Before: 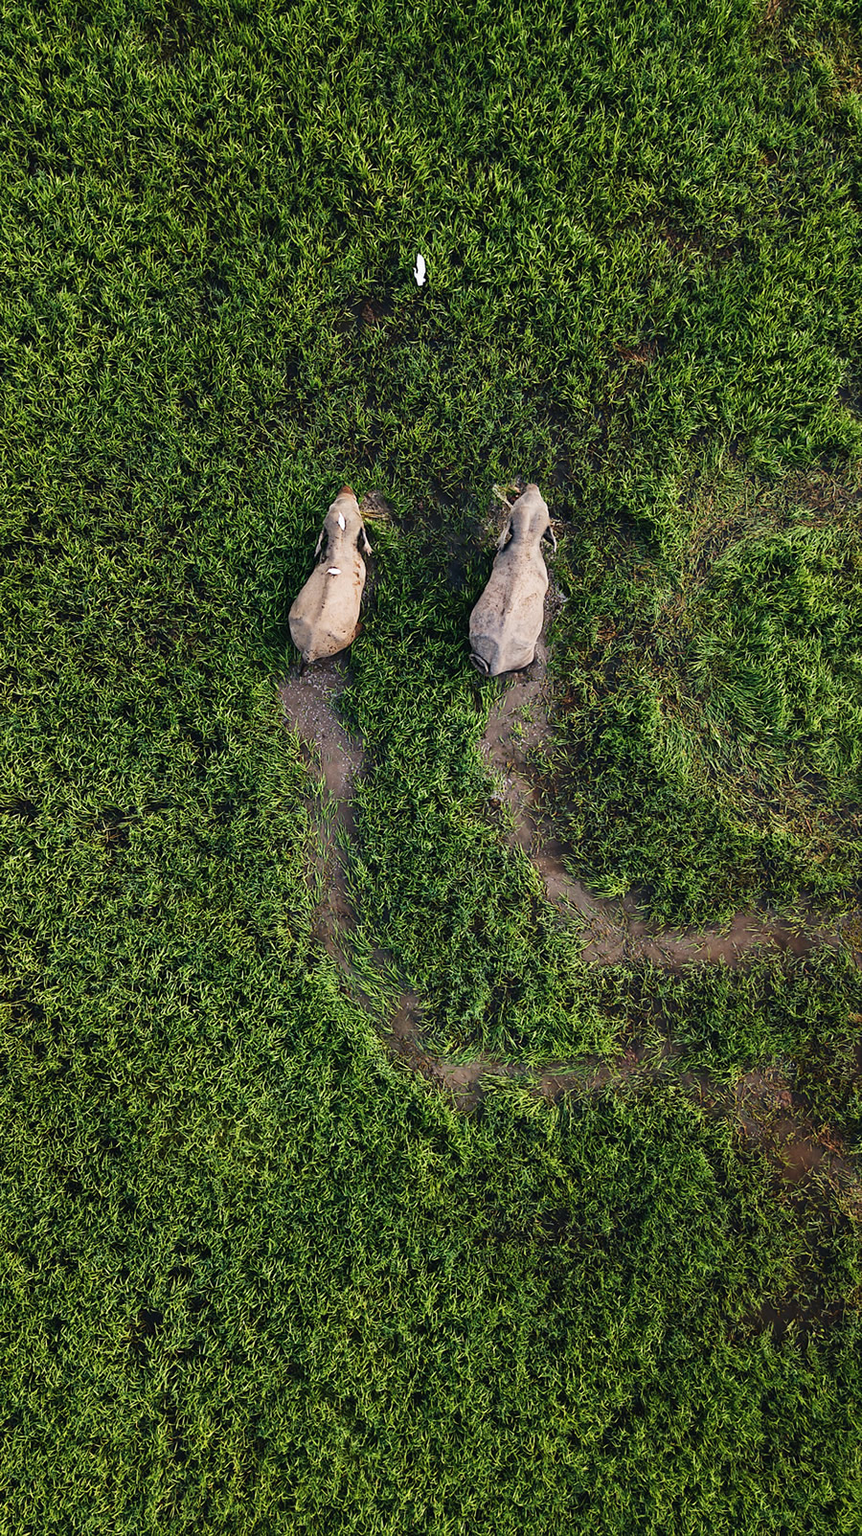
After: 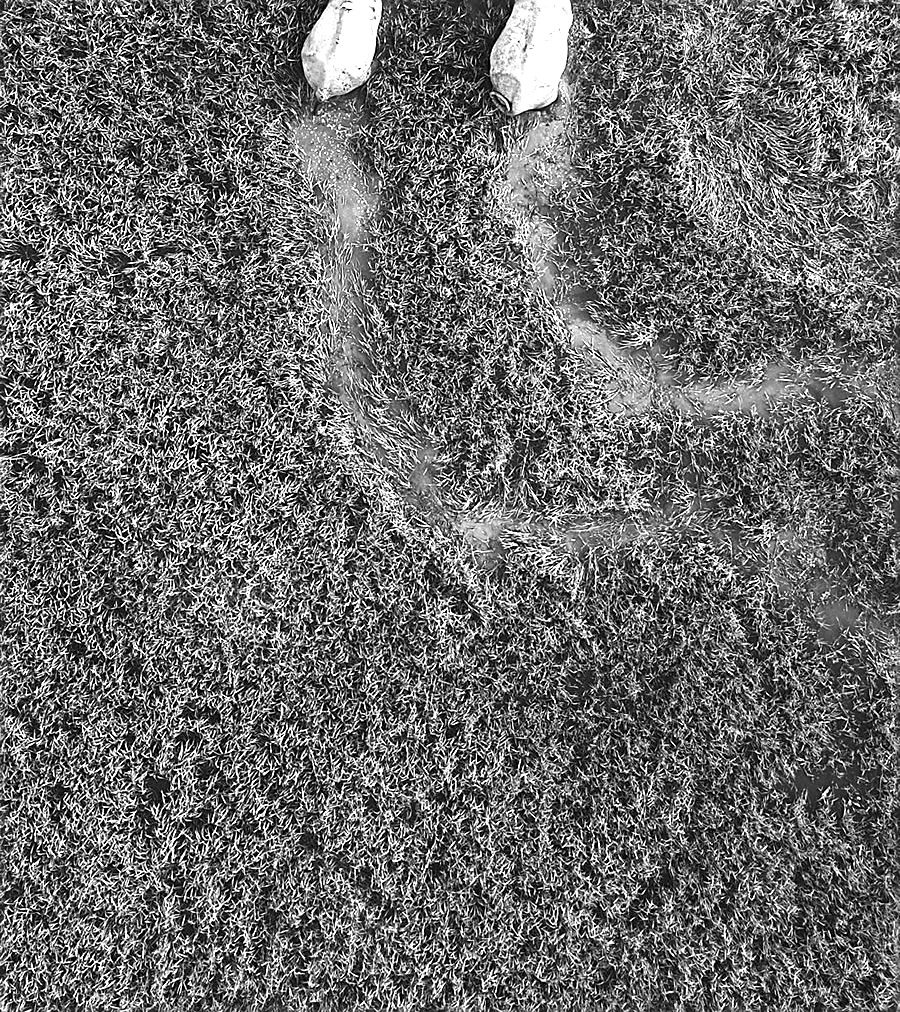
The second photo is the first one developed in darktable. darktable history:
exposure: black level correction 0, exposure 1.595 EV, compensate highlight preservation false
color zones: curves: ch0 [(0, 0.5) (0.125, 0.4) (0.25, 0.5) (0.375, 0.4) (0.5, 0.4) (0.625, 0.6) (0.75, 0.6) (0.875, 0.5)]; ch1 [(0, 0.35) (0.125, 0.45) (0.25, 0.35) (0.375, 0.35) (0.5, 0.35) (0.625, 0.35) (0.75, 0.45) (0.875, 0.35)]; ch2 [(0, 0.6) (0.125, 0.5) (0.25, 0.5) (0.375, 0.6) (0.5, 0.6) (0.625, 0.5) (0.75, 0.5) (0.875, 0.5)]
crop and rotate: top 36.863%
sharpen: amount 0.466
color calibration: output gray [0.18, 0.41, 0.41, 0], illuminant same as pipeline (D50), adaptation XYZ, x 0.345, y 0.358, temperature 5002.75 K
